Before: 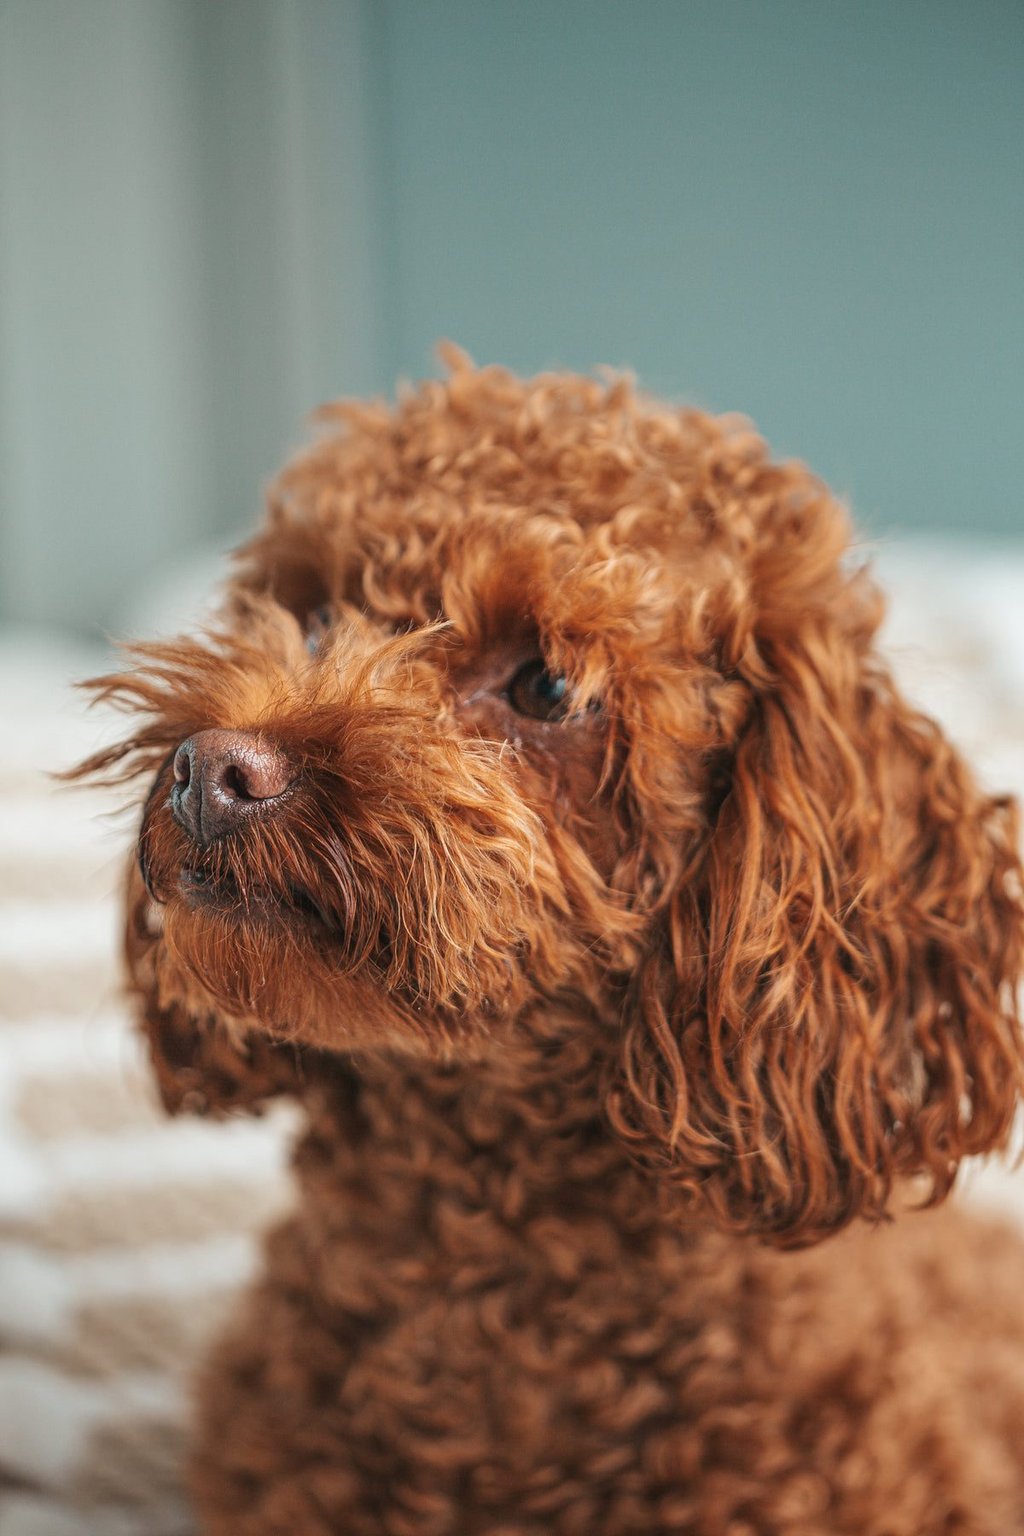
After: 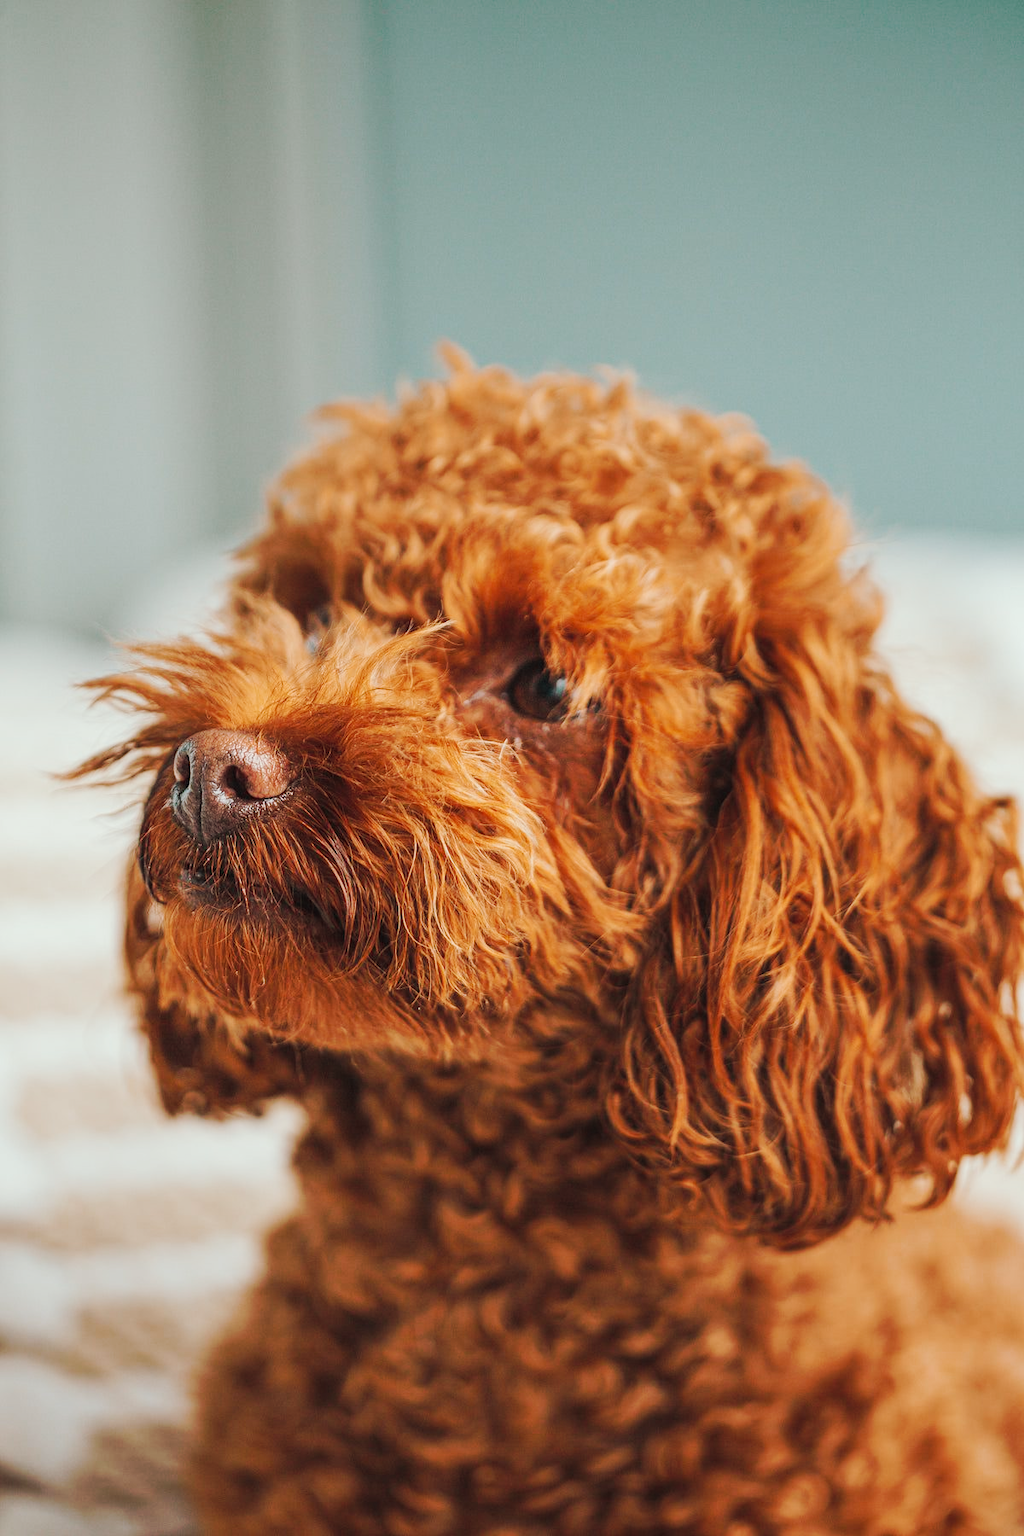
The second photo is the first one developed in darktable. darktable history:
tone curve: curves: ch0 [(0, 0) (0.003, 0.003) (0.011, 0.011) (0.025, 0.024) (0.044, 0.043) (0.069, 0.067) (0.1, 0.096) (0.136, 0.131) (0.177, 0.171) (0.224, 0.216) (0.277, 0.267) (0.335, 0.323) (0.399, 0.384) (0.468, 0.45) (0.543, 0.549) (0.623, 0.628) (0.709, 0.713) (0.801, 0.803) (0.898, 0.899) (1, 1)], preserve colors none
color look up table: target L [93.09, 91.83, 89.9, 86.81, 73.02, 72.09, 69.53, 60.84, 62.51, 52.19, 32.28, 25.97, 3.732, 200, 86.59, 75.9, 73.67, 63.85, 66.19, 51.56, 49.94, 43.53, 43.07, 33.72, 36.7, 13.75, 94.6, 88.25, 71.22, 77.01, 66.89, 67.77, 67.88, 59.98, 56.37, 48.08, 46.62, 46.37, 36.33, 33.76, 11.19, 6.976, 6.14, 92.57, 77.97, 75.31, 67.12, 44.9, 45.03], target a [-9.657, -24.78, -32.08, -52.68, -21.43, -67.05, -32.6, -34.02, -2.94, -51.92, -35.67, -9.406, -4.489, 0, 10.67, 6.449, 40.29, 53.81, 54.56, 41.06, 12.25, 15.96, 67.71, 13.69, 61.03, 30.66, 0.693, 16.48, 18.89, 38.33, 68.51, 25.51, 17.18, 8.573, 77.23, 73.05, 38.12, 59.85, 47.78, 32.6, 27.63, 24.94, 0.419, -20.86, -1.486, -4.296, -24.09, -0.829, -29.94], target b [23.59, 49.09, 17.96, 26.9, 72.36, 67.3, 7.374, 42.27, 21.84, 53.05, 31.42, 33.15, 2.181, 0, 19.66, 76.61, 5.489, 72.41, 22.57, 60.25, 55.75, 39.48, 54.9, 8.184, 17.87, 19.06, 0.248, -10.5, 0.655, -29, -35.03, -19.48, -43.25, -13.81, -14.22, -29.94, -23.5, -51.88, 1.064, -60.63, -35.66, 1.002, -13.89, -7.415, -27.18, -1.507, -25.26, -41.67, -3.305], num patches 49
